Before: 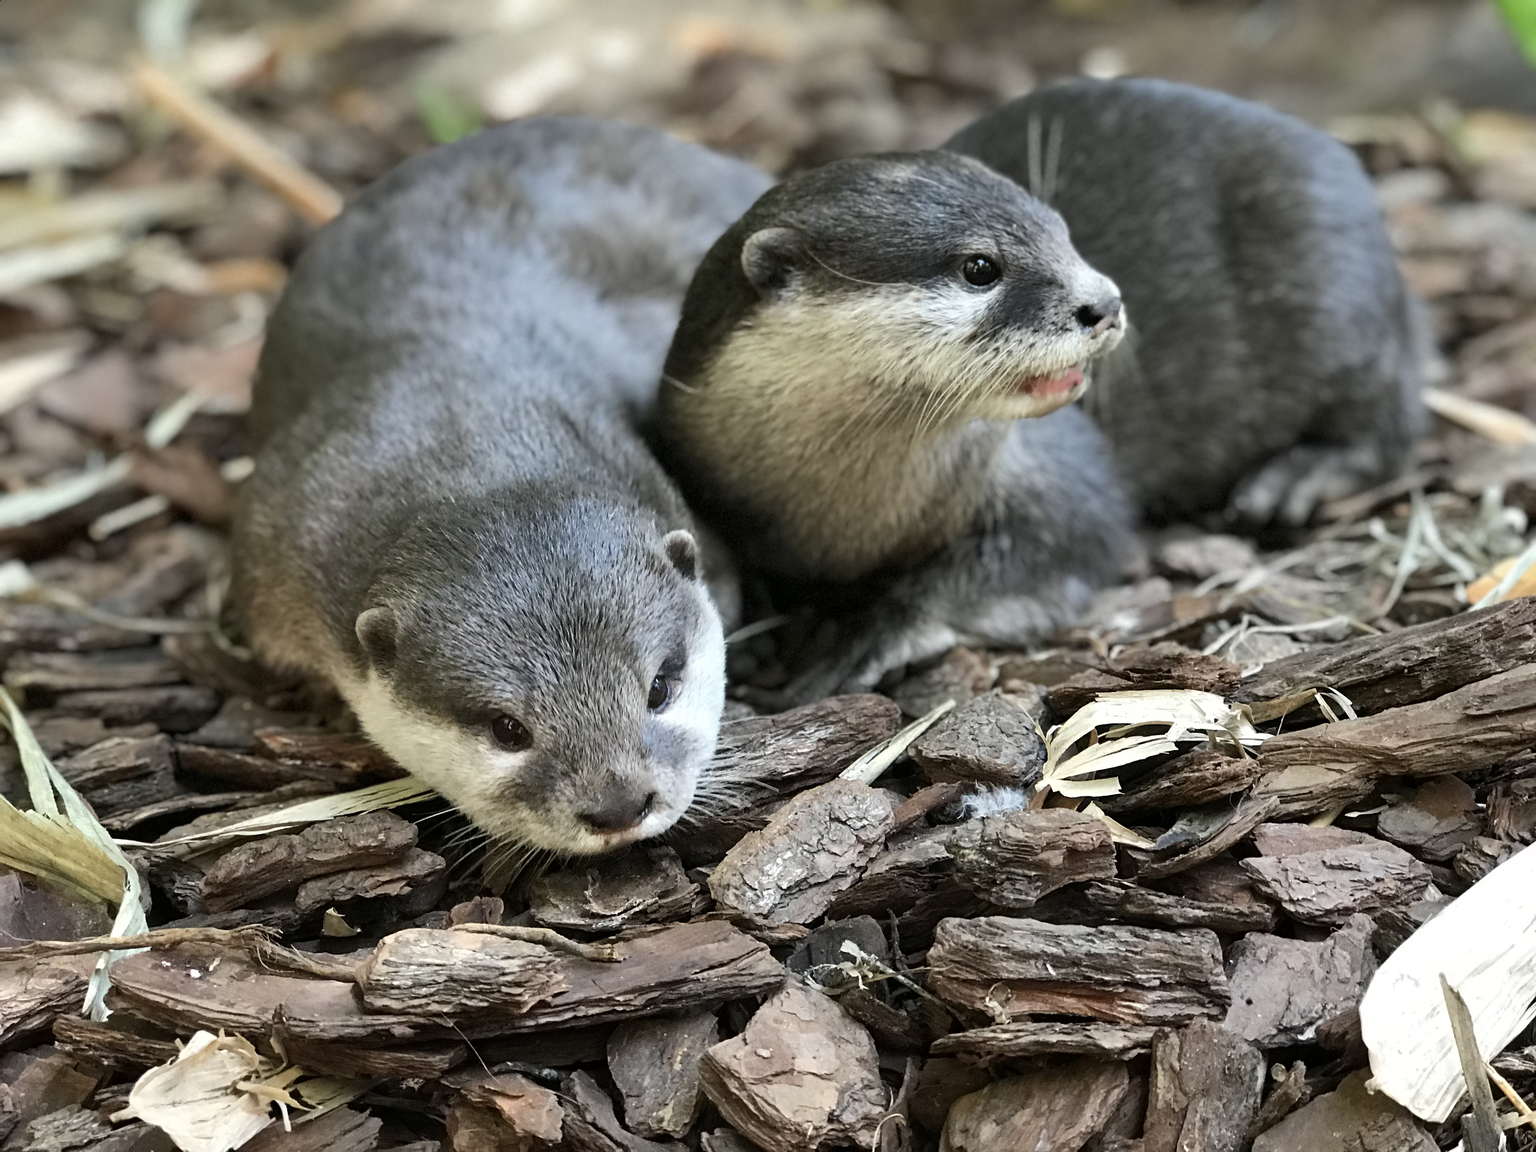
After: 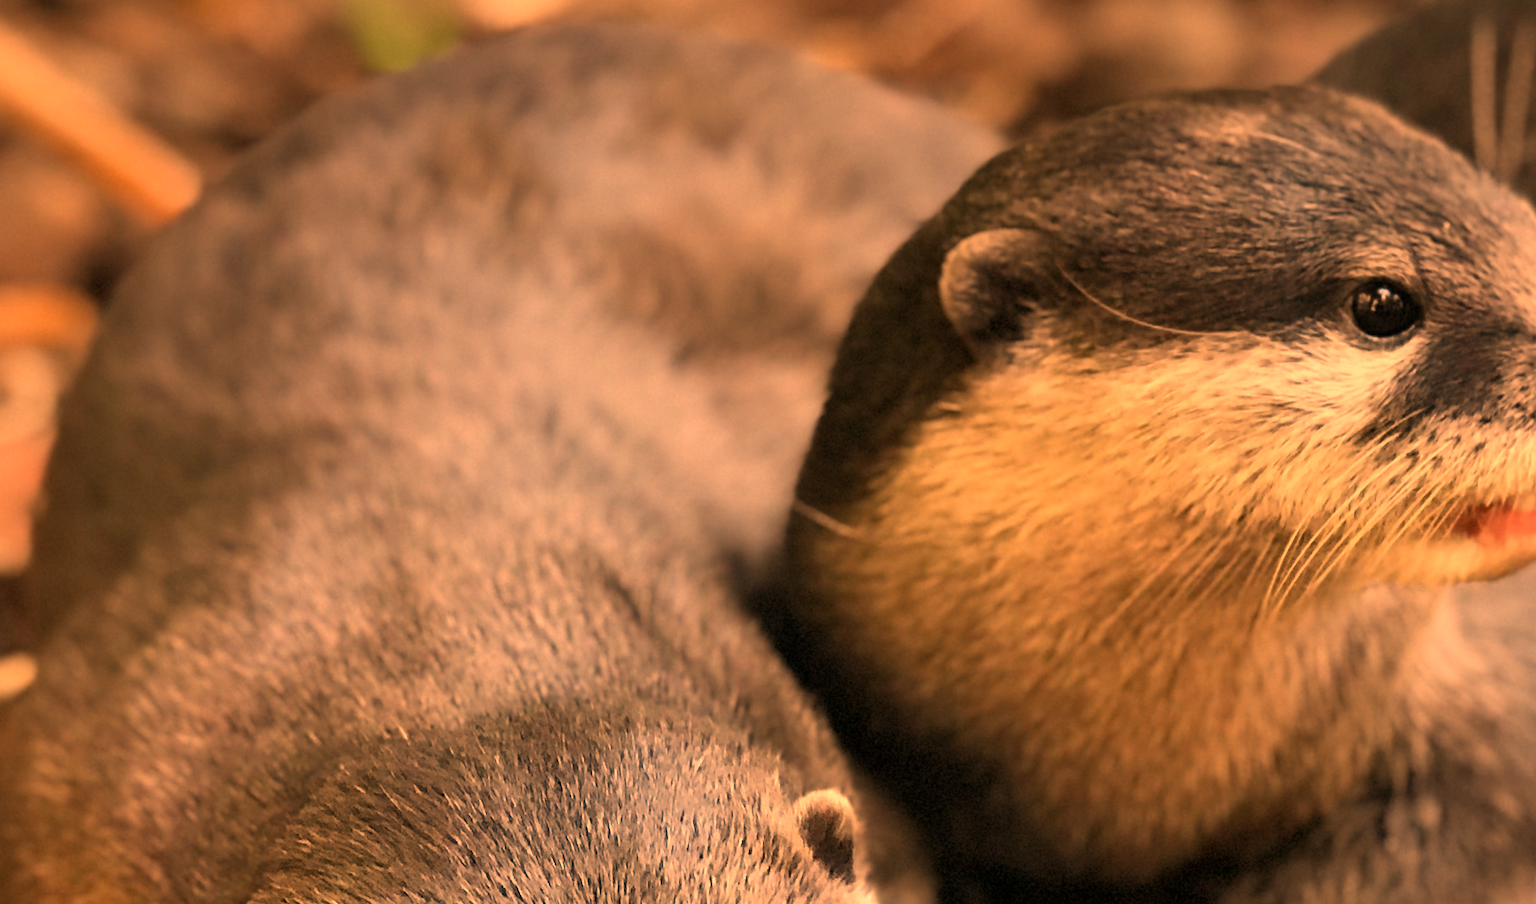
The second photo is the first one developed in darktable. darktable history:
graduated density: on, module defaults
crop: left 15.306%, top 9.065%, right 30.789%, bottom 48.638%
white balance: red 1.467, blue 0.684
